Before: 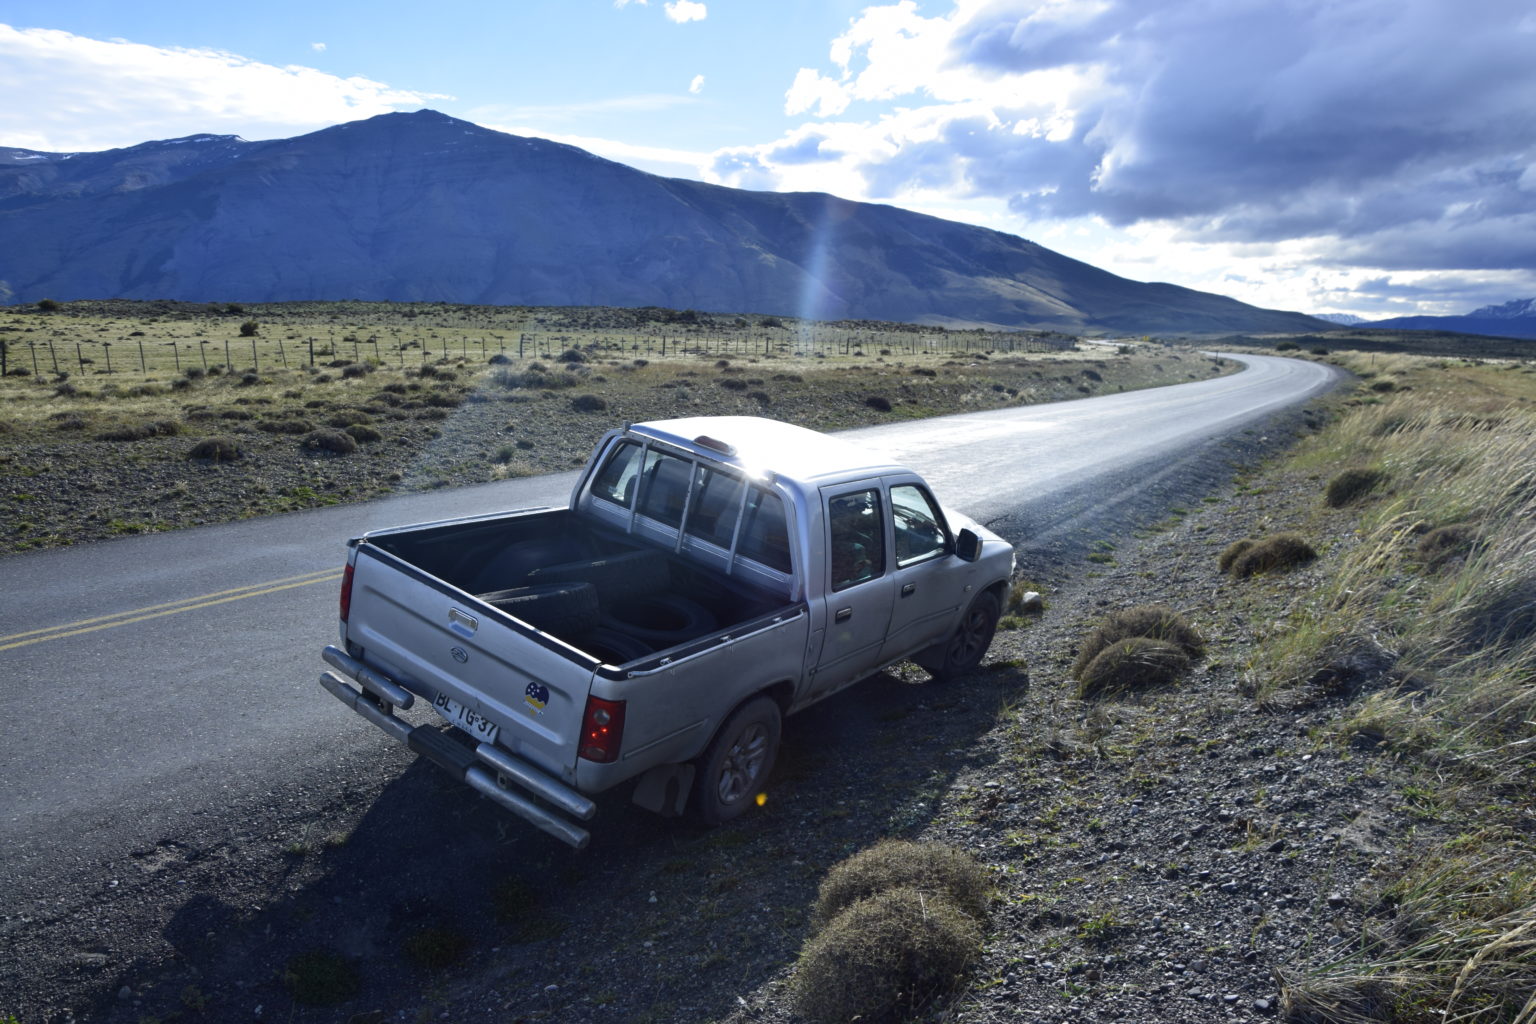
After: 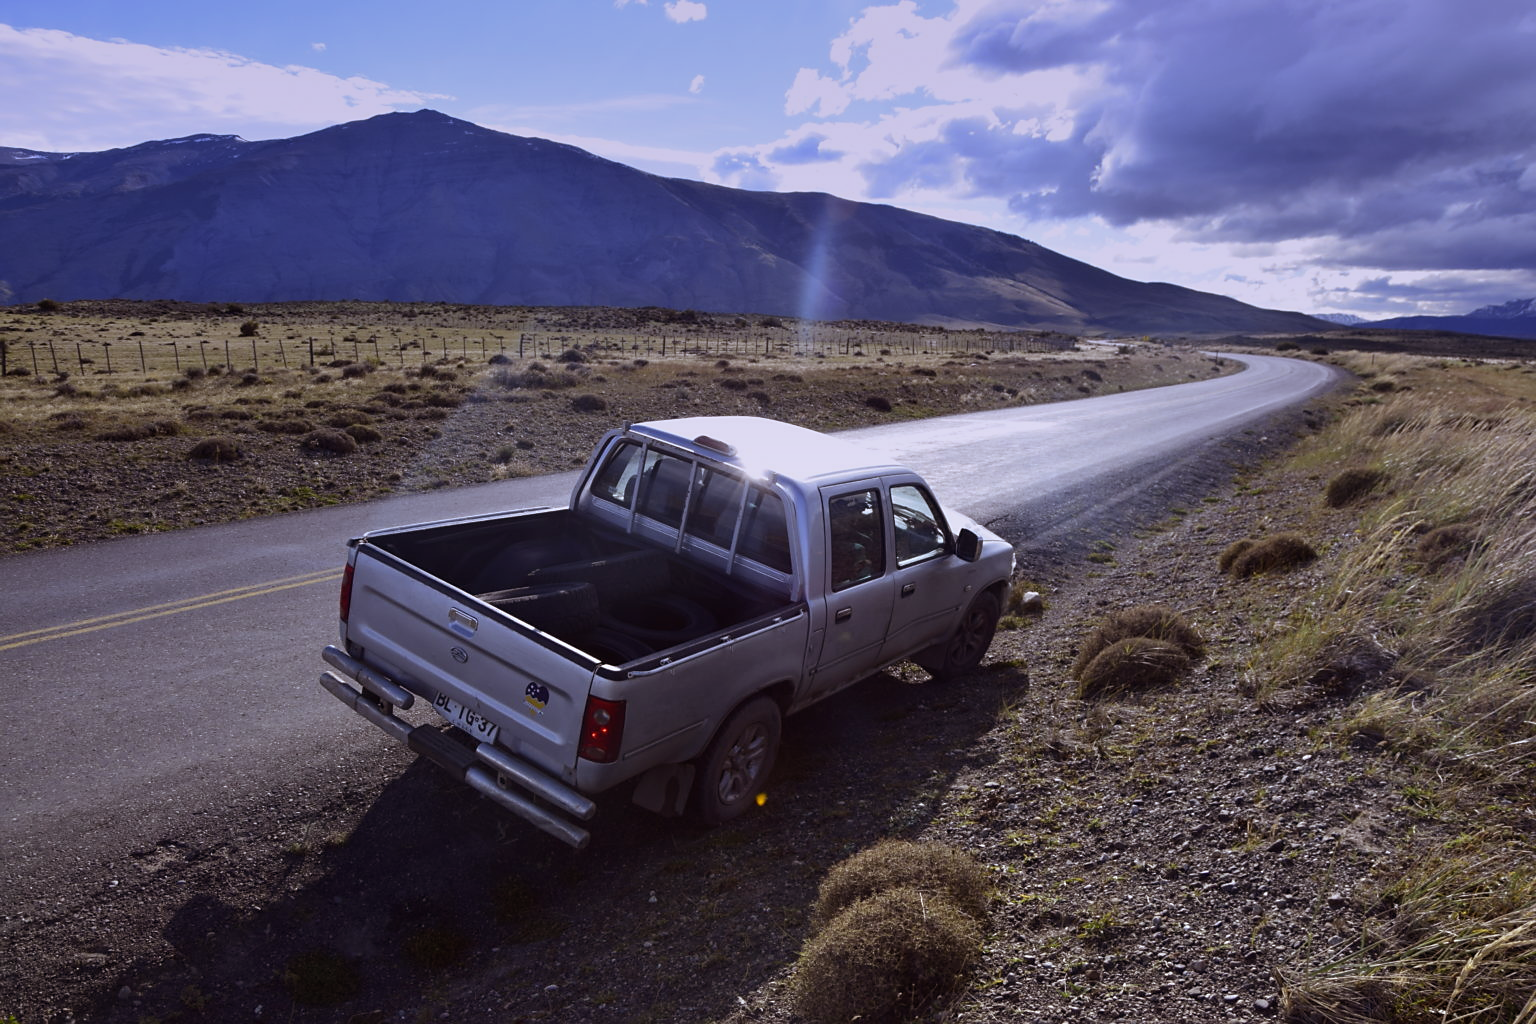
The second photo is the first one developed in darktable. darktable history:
rgb levels: mode RGB, independent channels, levels [[0, 0.5, 1], [0, 0.521, 1], [0, 0.536, 1]]
sharpen: radius 1.458, amount 0.398, threshold 1.271
graduated density: hue 238.83°, saturation 50%
